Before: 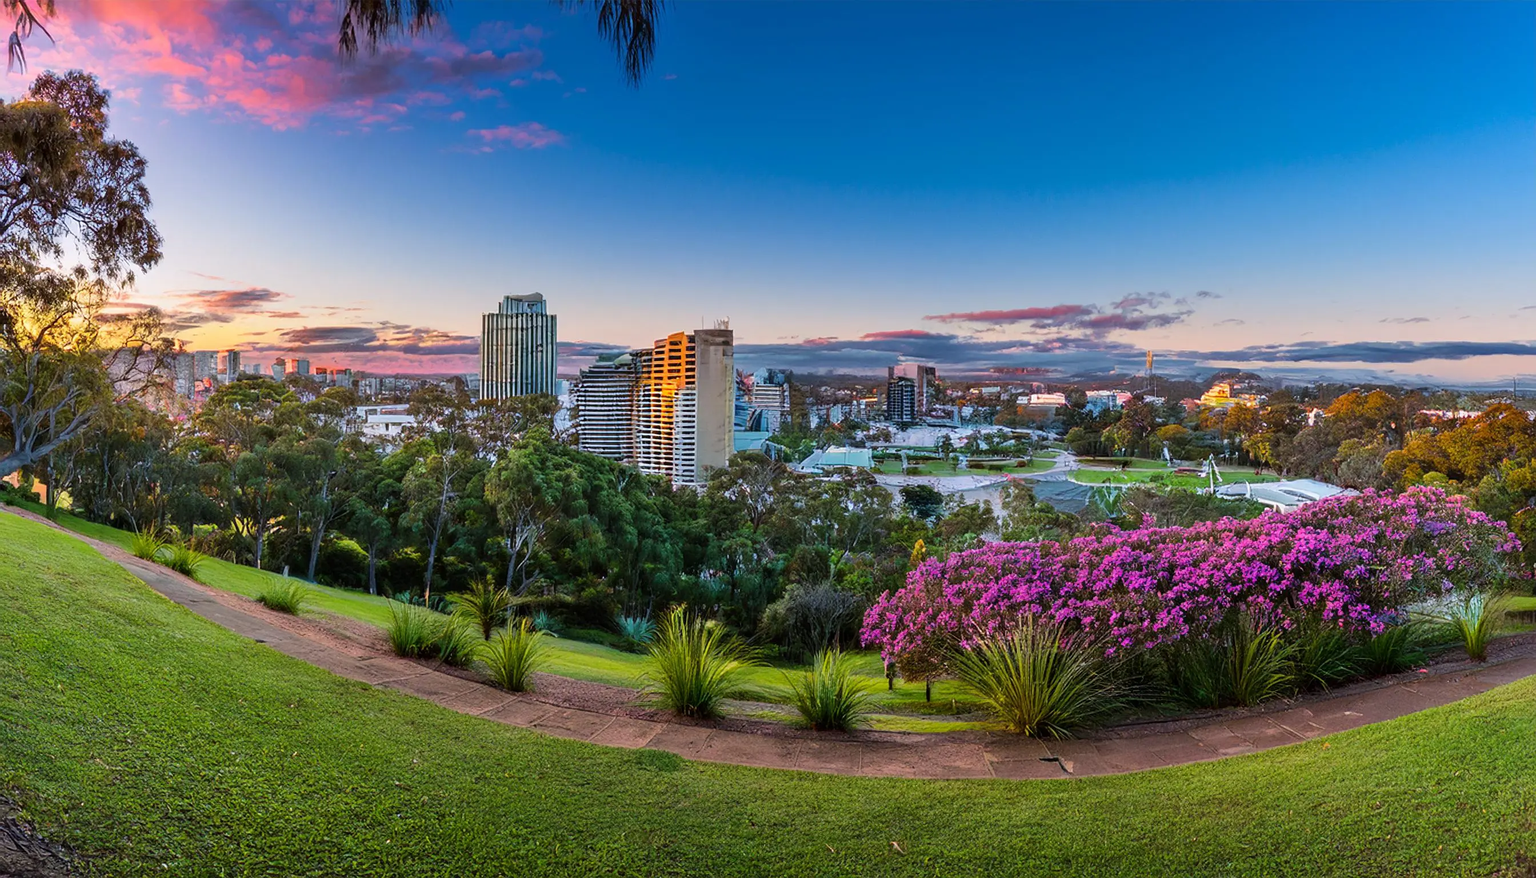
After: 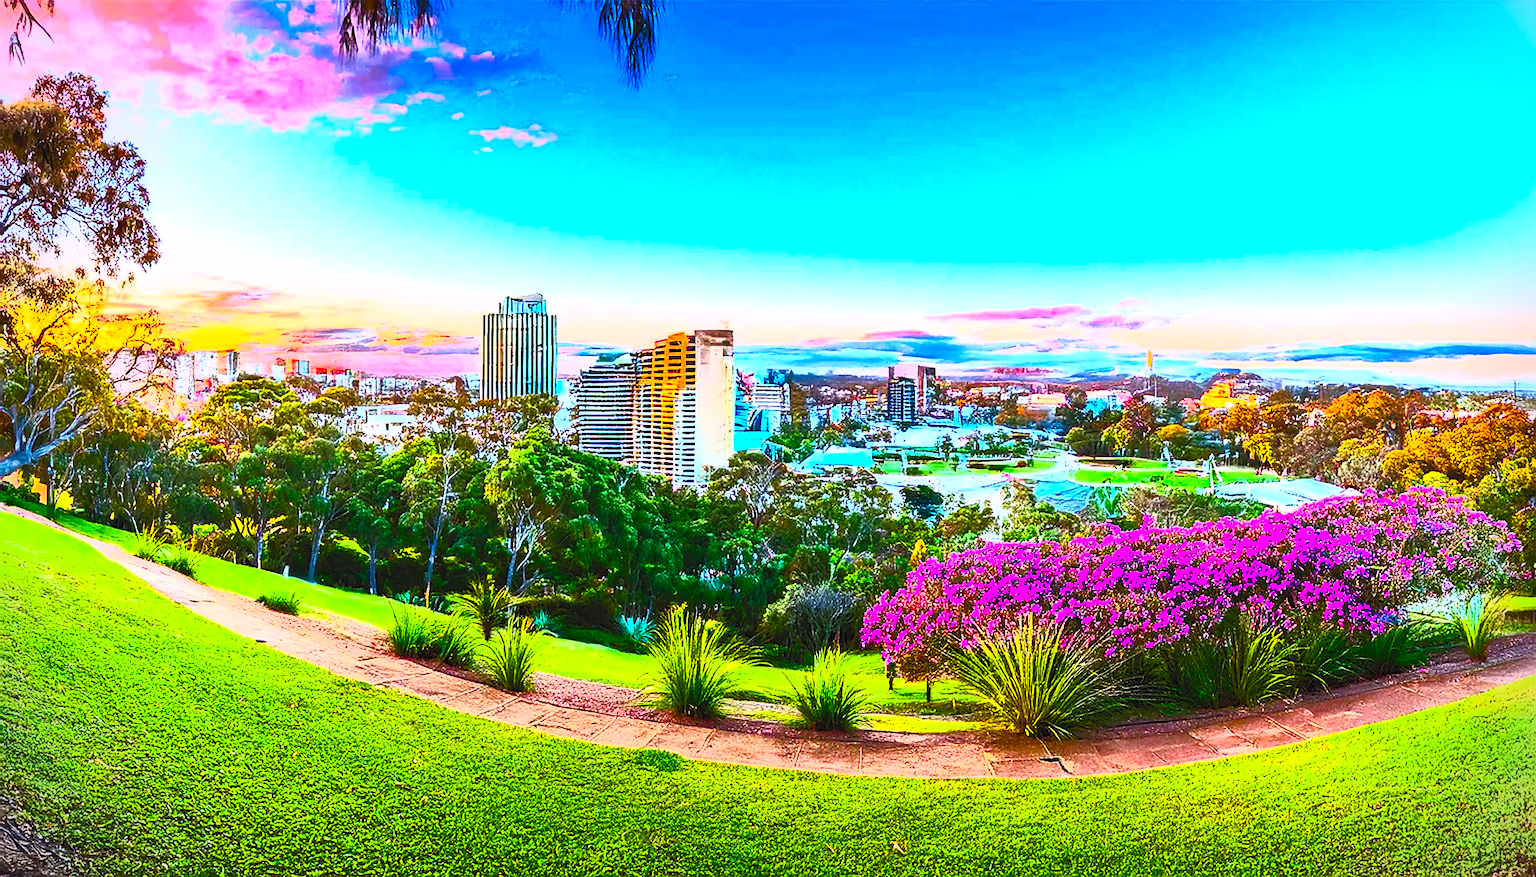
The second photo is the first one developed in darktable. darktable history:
vignetting: fall-off start 88.8%, fall-off radius 43.19%, width/height ratio 1.162
exposure: exposure 0.295 EV, compensate highlight preservation false
contrast brightness saturation: contrast 0.982, brightness 0.98, saturation 0.982
sharpen: on, module defaults
color balance rgb: perceptual saturation grading › global saturation 14.25%, perceptual saturation grading › highlights -30.093%, perceptual saturation grading › shadows 51.169%, perceptual brilliance grading › global brilliance -4.189%, perceptual brilliance grading › highlights 24.362%, perceptual brilliance grading › mid-tones 6.858%, perceptual brilliance grading › shadows -4.987%, global vibrance 20%
